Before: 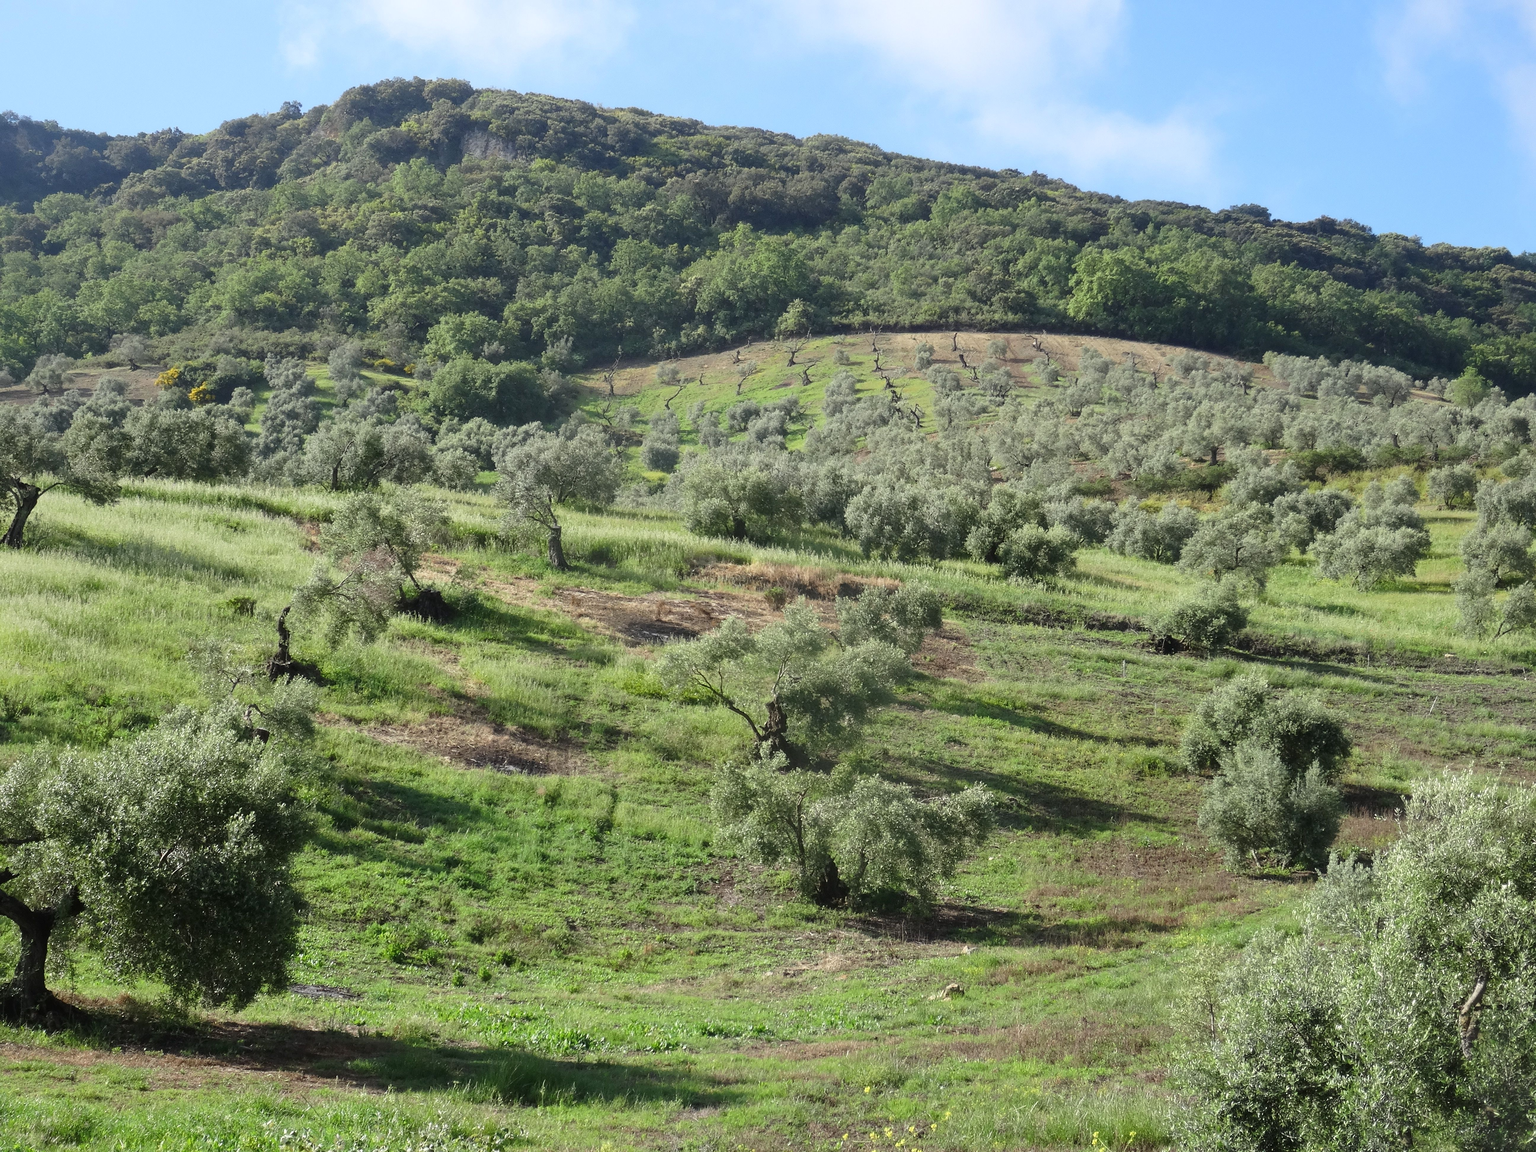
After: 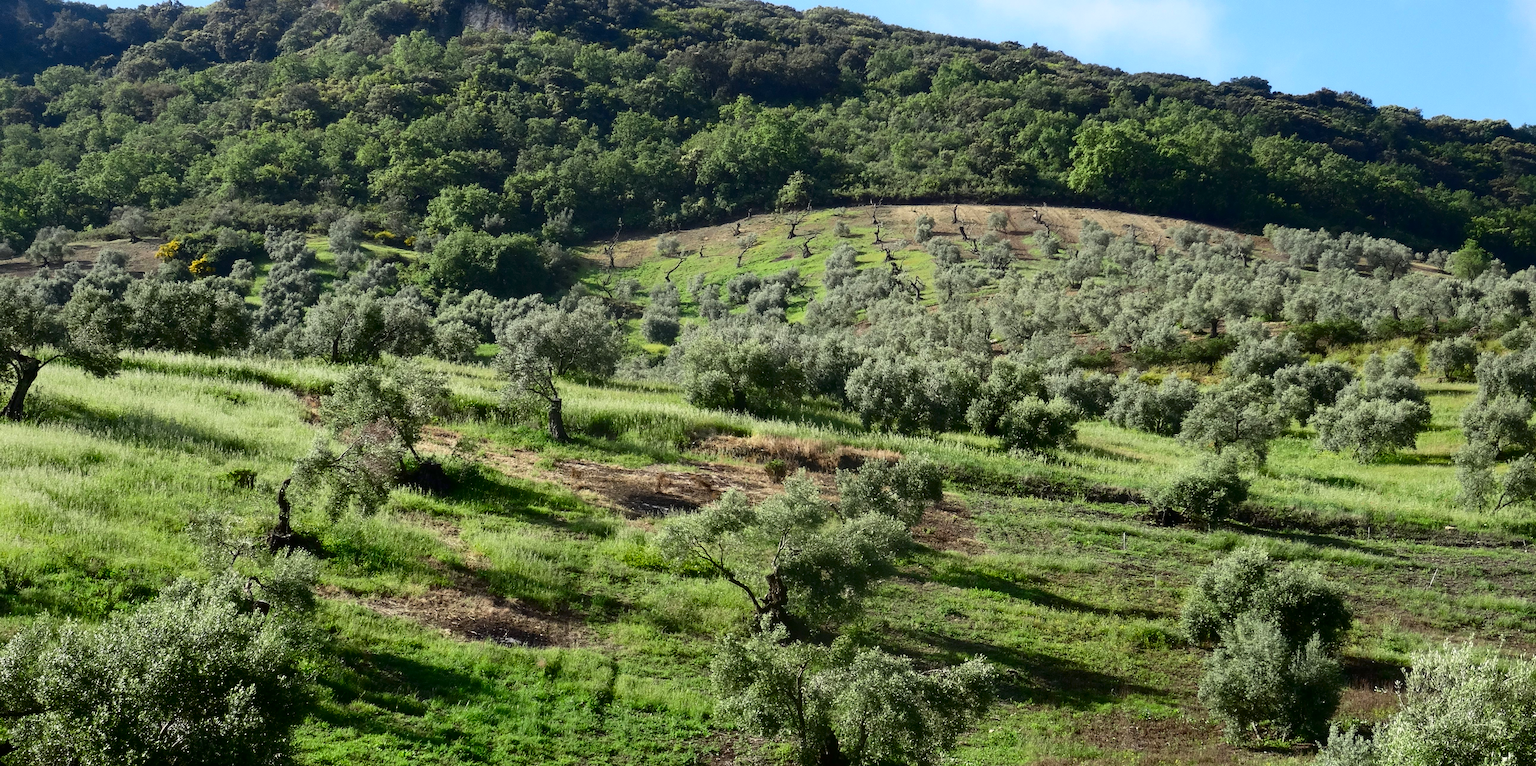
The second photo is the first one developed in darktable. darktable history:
contrast brightness saturation: contrast 0.221, brightness -0.186, saturation 0.231
crop: top 11.133%, bottom 22.331%
